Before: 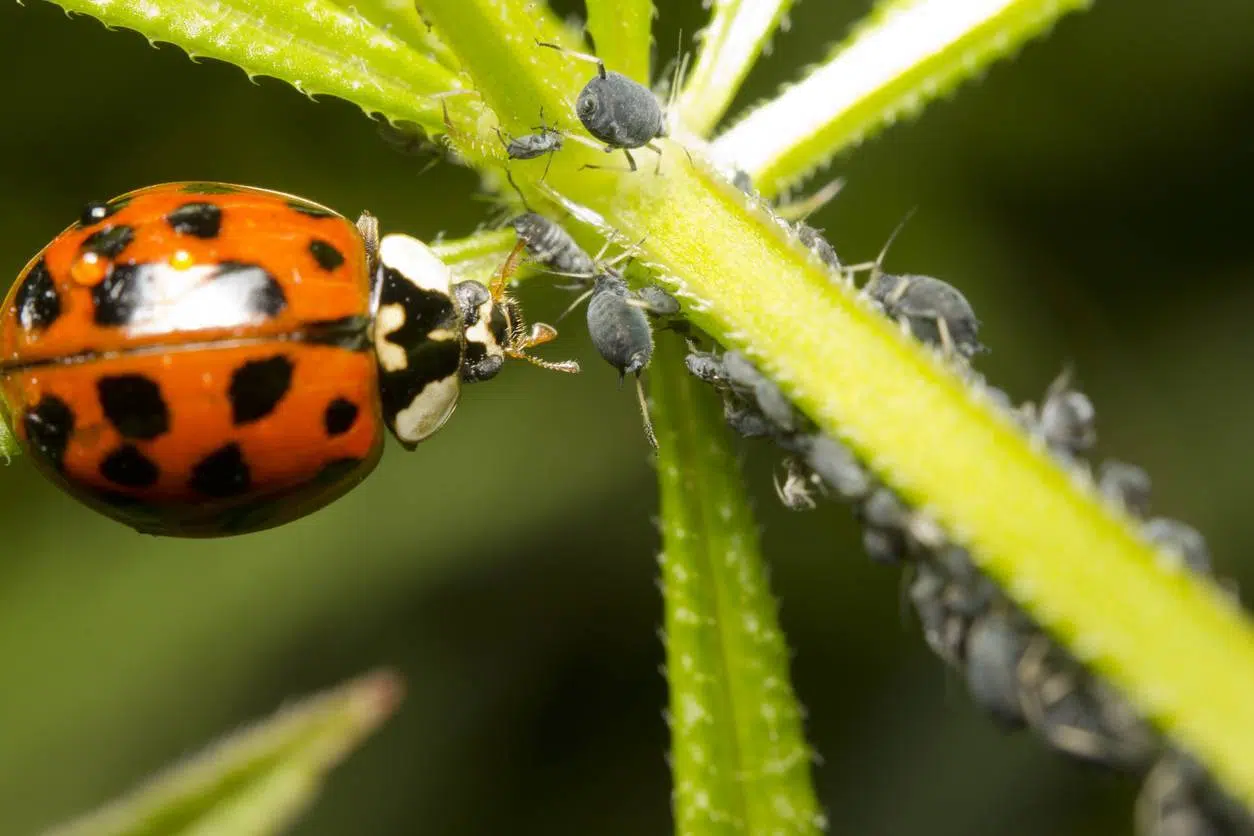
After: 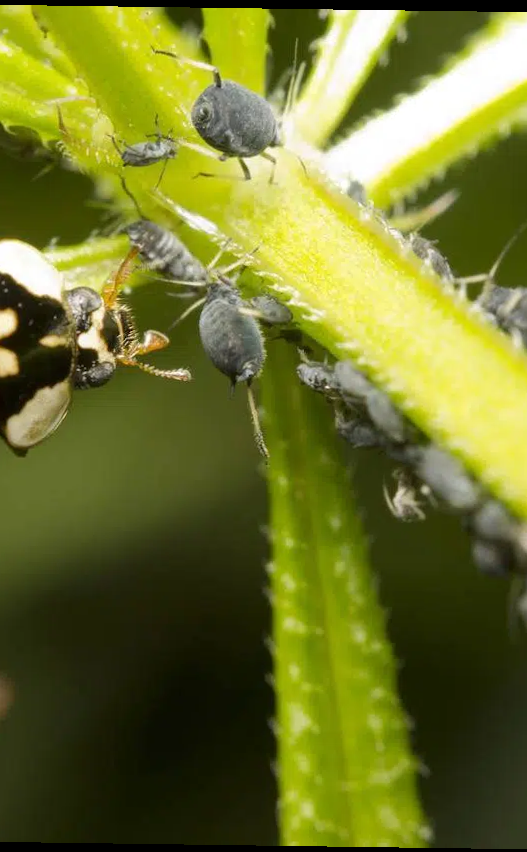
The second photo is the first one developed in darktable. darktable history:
crop: left 31.229%, right 27.105%
rotate and perspective: rotation 0.8°, automatic cropping off
